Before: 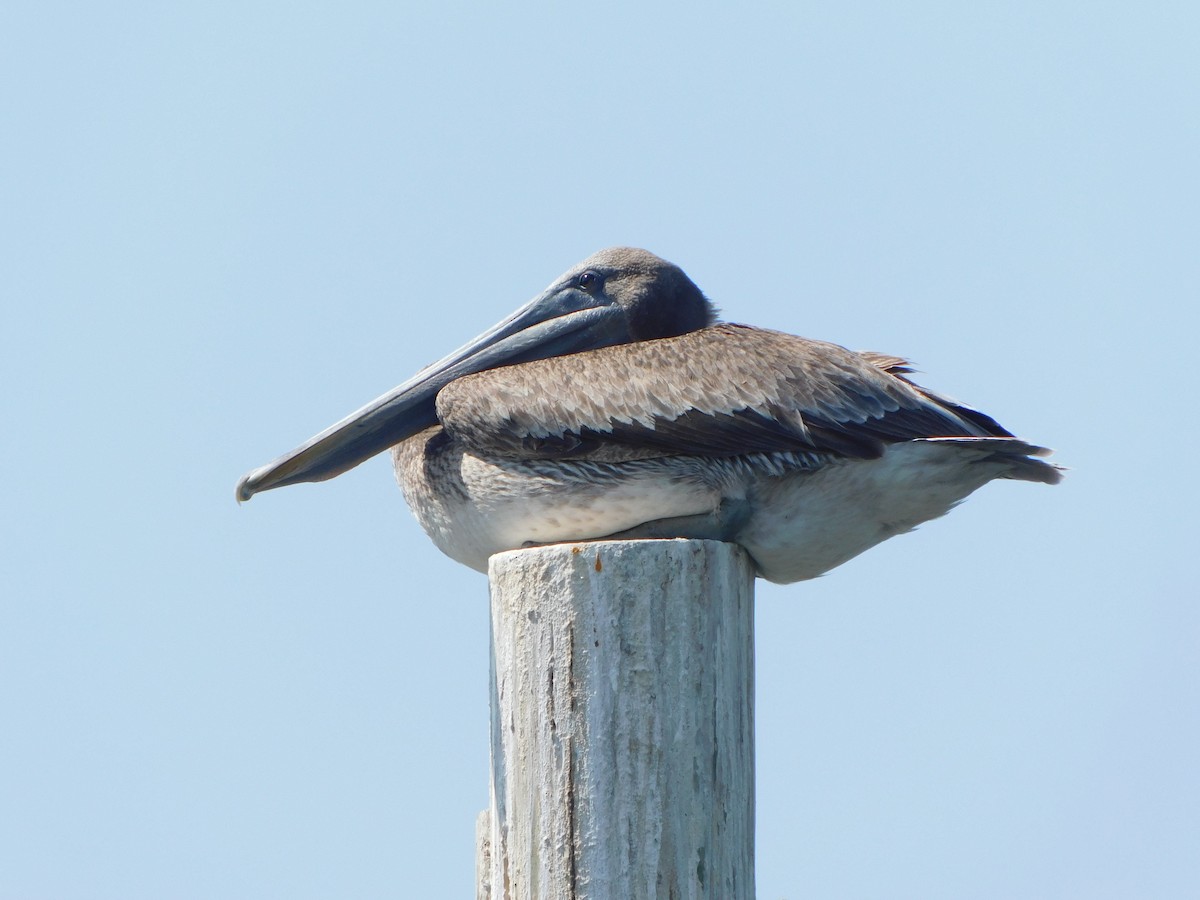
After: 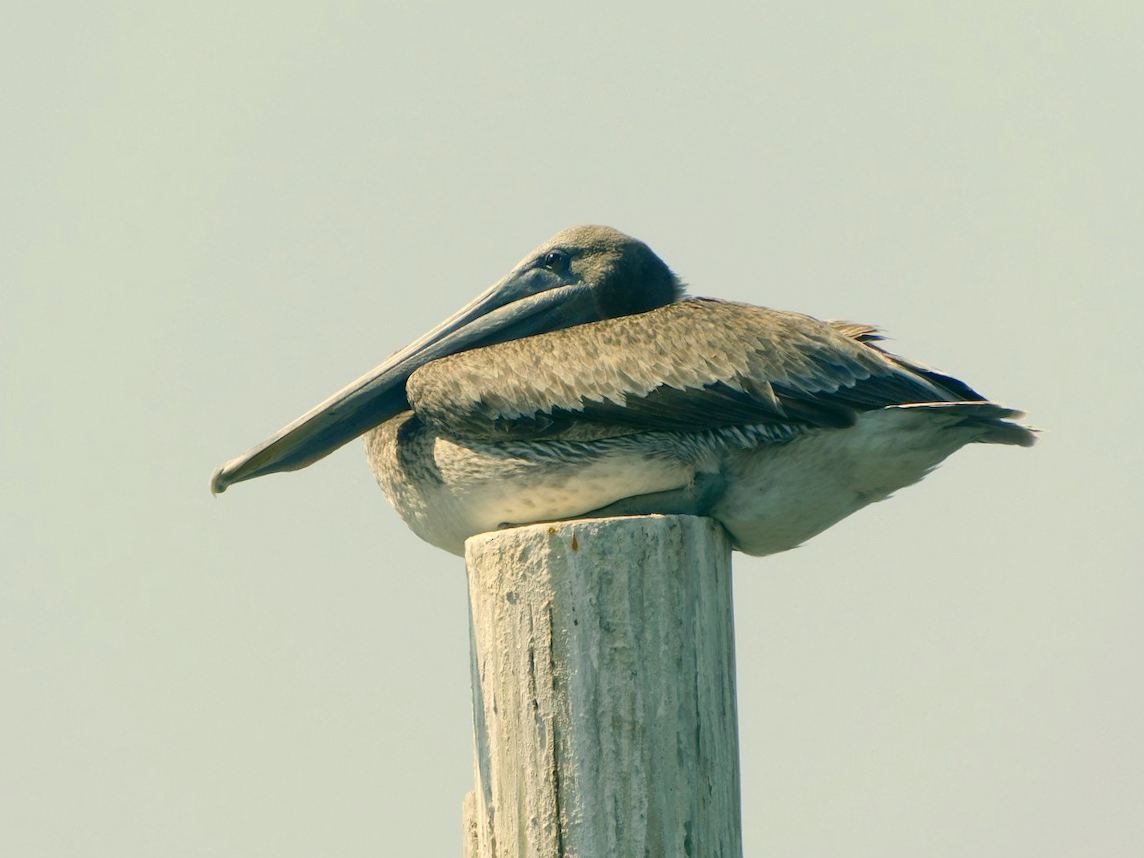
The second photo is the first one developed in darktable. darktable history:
color correction: highlights a* 5.3, highlights b* 24.26, shadows a* -15.58, shadows b* 4.02
rotate and perspective: rotation -2.12°, lens shift (vertical) 0.009, lens shift (horizontal) -0.008, automatic cropping original format, crop left 0.036, crop right 0.964, crop top 0.05, crop bottom 0.959
